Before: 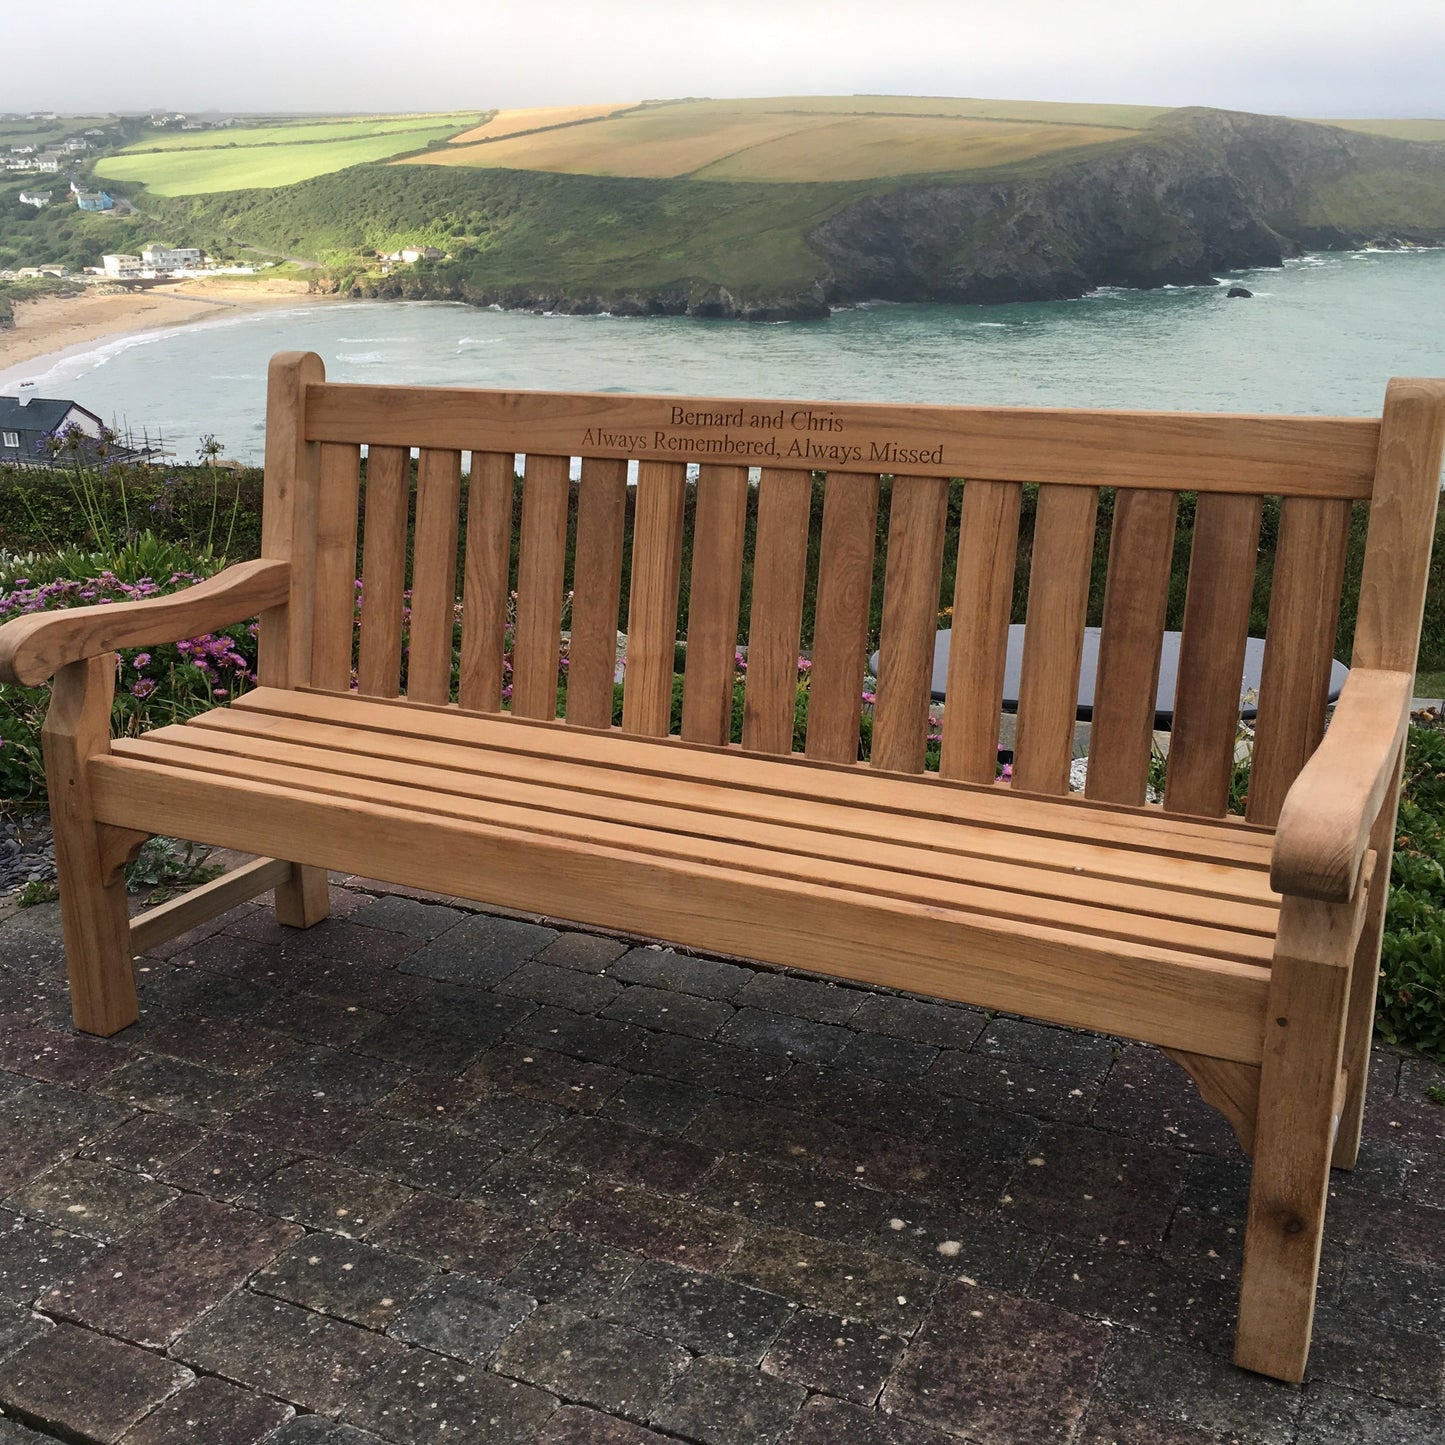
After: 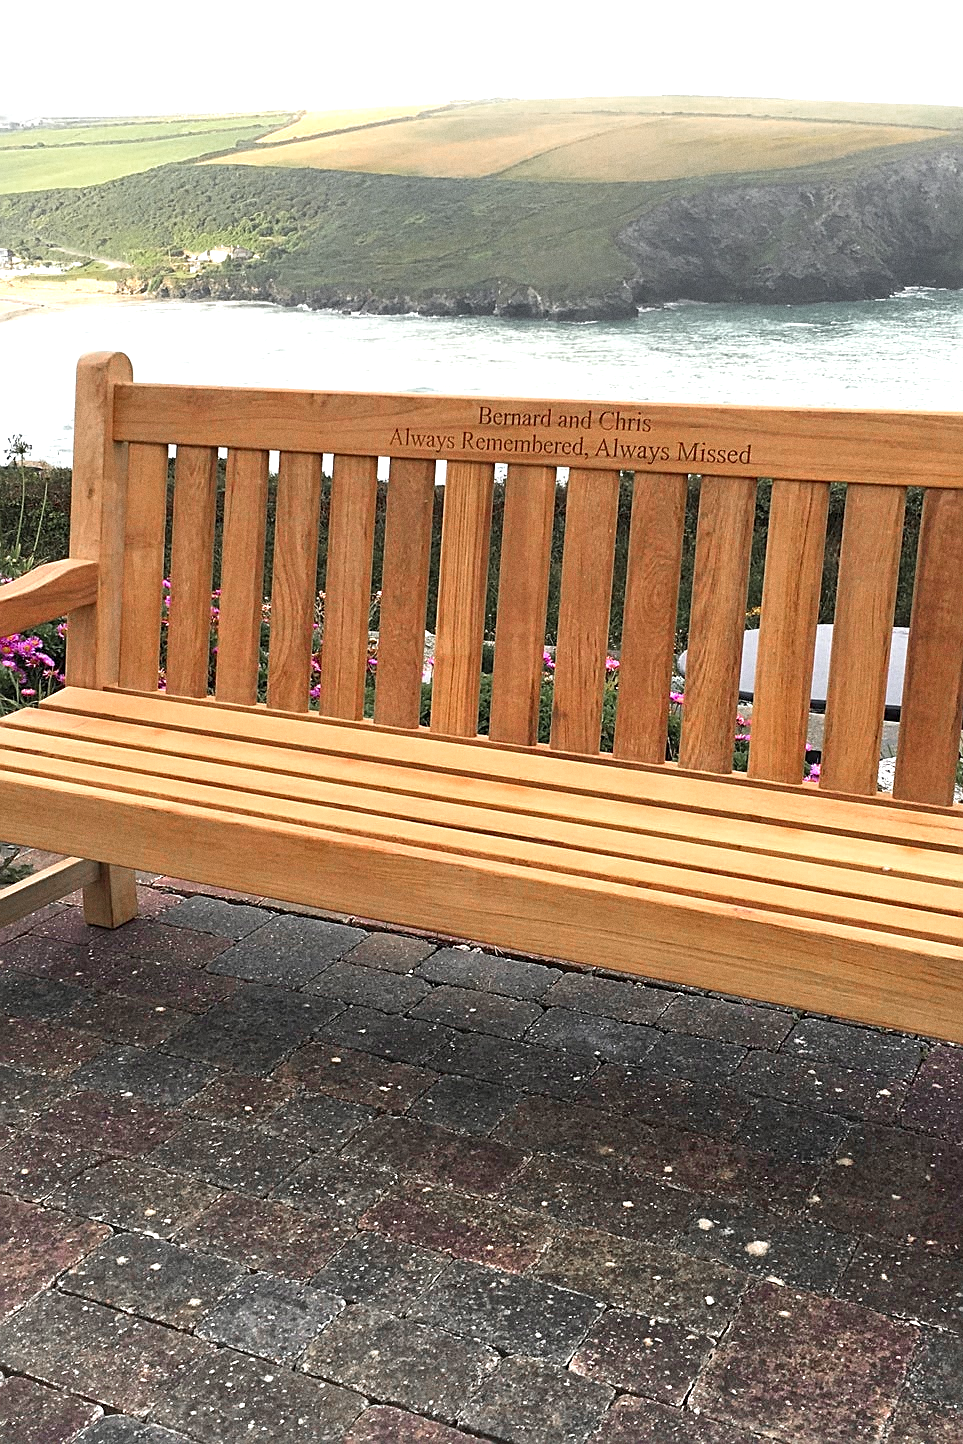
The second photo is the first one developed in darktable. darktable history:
grain: on, module defaults
exposure: exposure 1.25 EV, compensate exposure bias true, compensate highlight preservation false
crop and rotate: left 13.342%, right 19.991%
color zones: curves: ch0 [(0, 0.48) (0.209, 0.398) (0.305, 0.332) (0.429, 0.493) (0.571, 0.5) (0.714, 0.5) (0.857, 0.5) (1, 0.48)]; ch1 [(0, 0.736) (0.143, 0.625) (0.225, 0.371) (0.429, 0.256) (0.571, 0.241) (0.714, 0.213) (0.857, 0.48) (1, 0.736)]; ch2 [(0, 0.448) (0.143, 0.498) (0.286, 0.5) (0.429, 0.5) (0.571, 0.5) (0.714, 0.5) (0.857, 0.5) (1, 0.448)]
sharpen: on, module defaults
